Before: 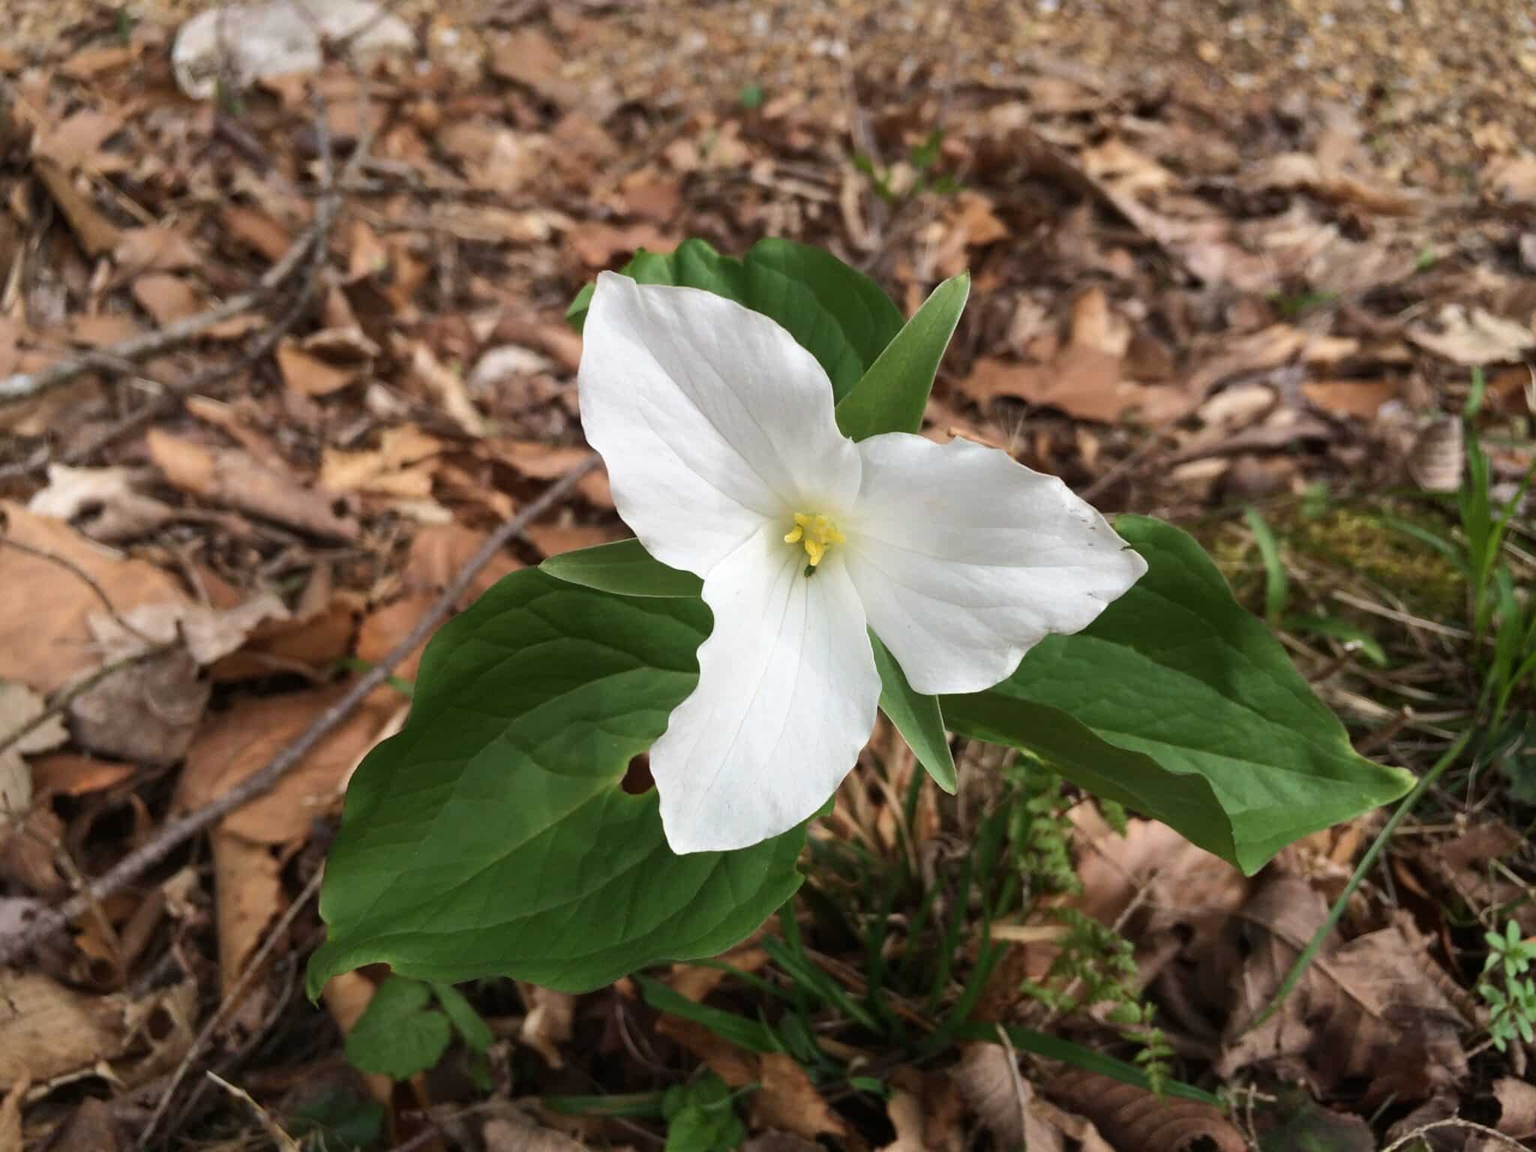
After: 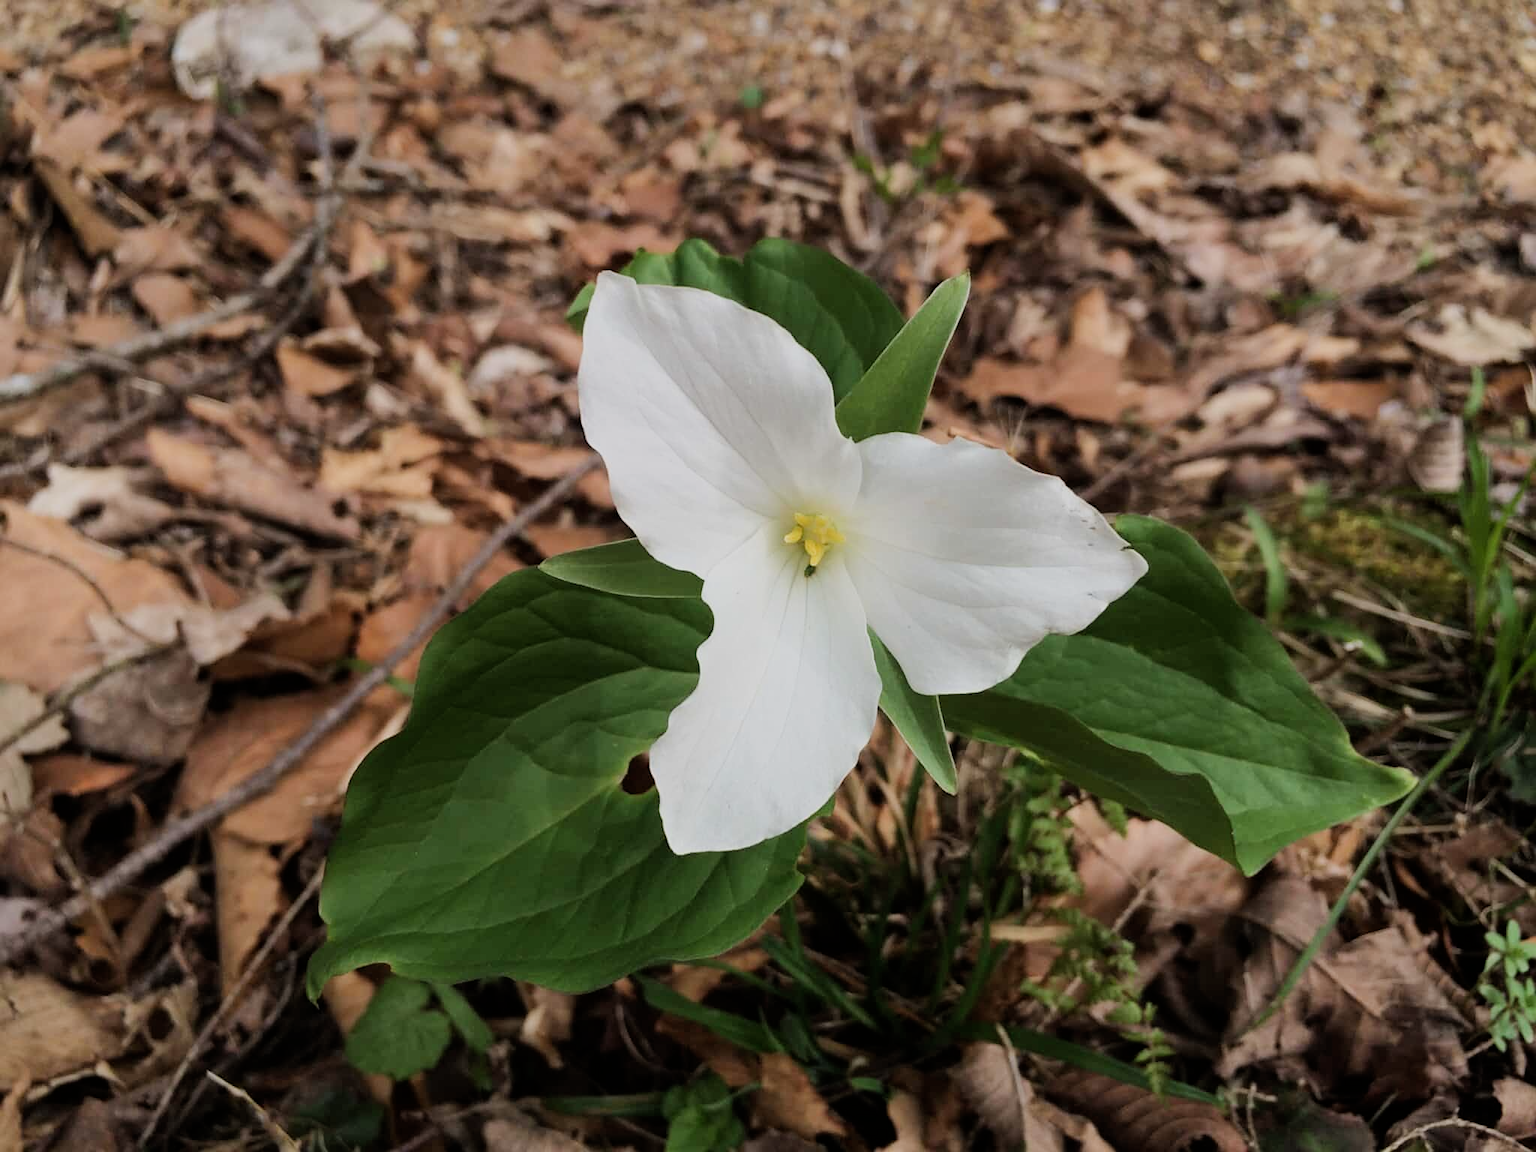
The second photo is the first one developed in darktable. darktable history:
sharpen: amount 0.2
shadows and highlights: radius 334.93, shadows 63.48, highlights 6.06, compress 87.7%, highlights color adjustment 39.73%, soften with gaussian
filmic rgb: black relative exposure -7.65 EV, white relative exposure 4.56 EV, hardness 3.61, contrast 1.05
